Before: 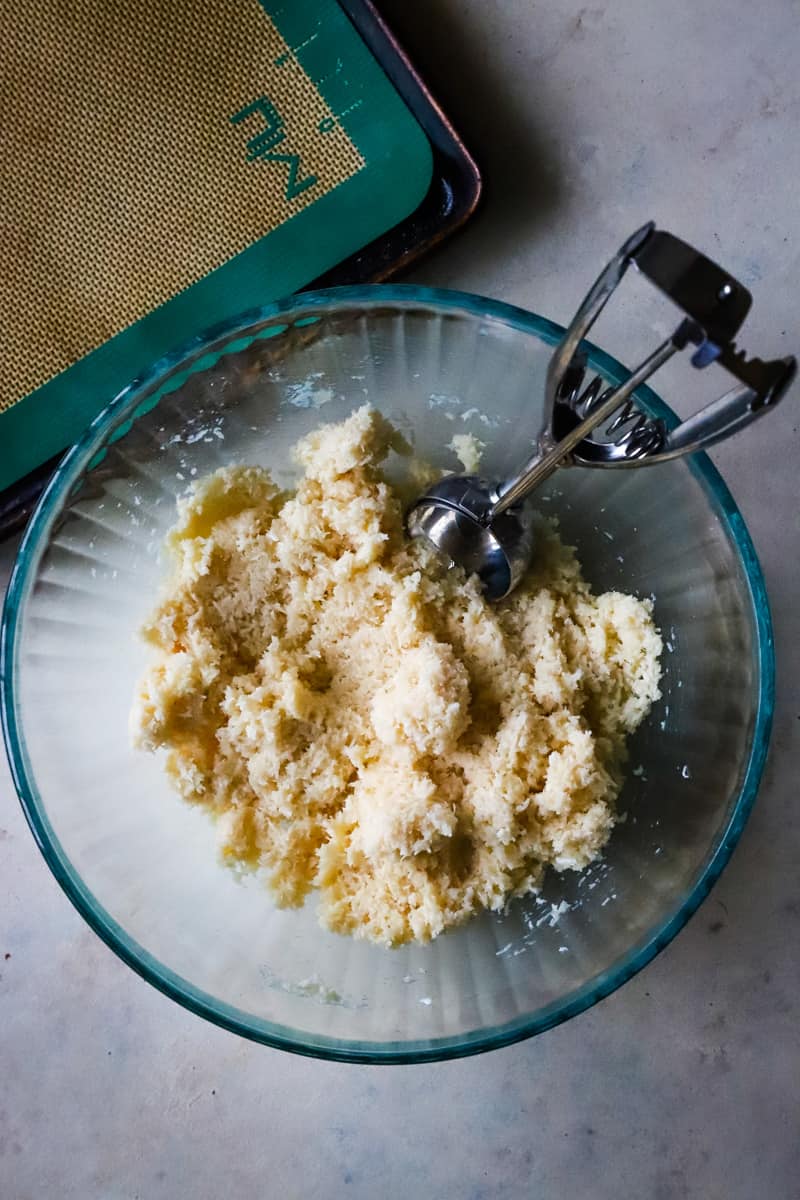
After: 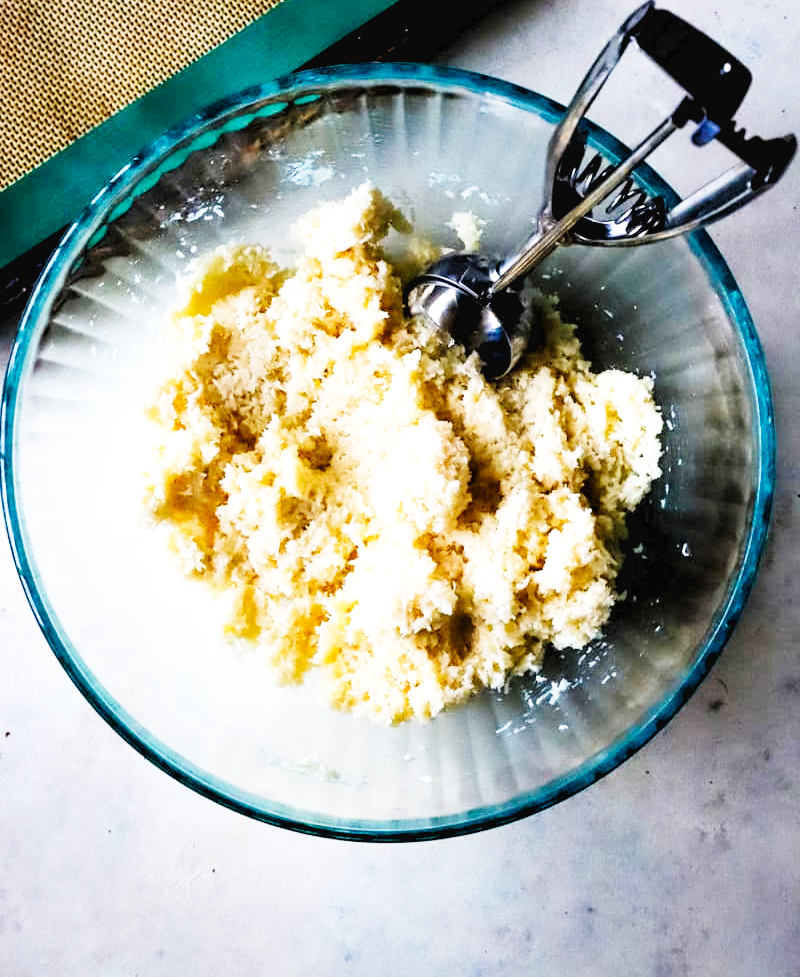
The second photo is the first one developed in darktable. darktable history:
rgb levels: levels [[0.01, 0.419, 0.839], [0, 0.5, 1], [0, 0.5, 1]]
base curve: curves: ch0 [(0, 0.003) (0.001, 0.002) (0.006, 0.004) (0.02, 0.022) (0.048, 0.086) (0.094, 0.234) (0.162, 0.431) (0.258, 0.629) (0.385, 0.8) (0.548, 0.918) (0.751, 0.988) (1, 1)], preserve colors none
crop and rotate: top 18.507%
